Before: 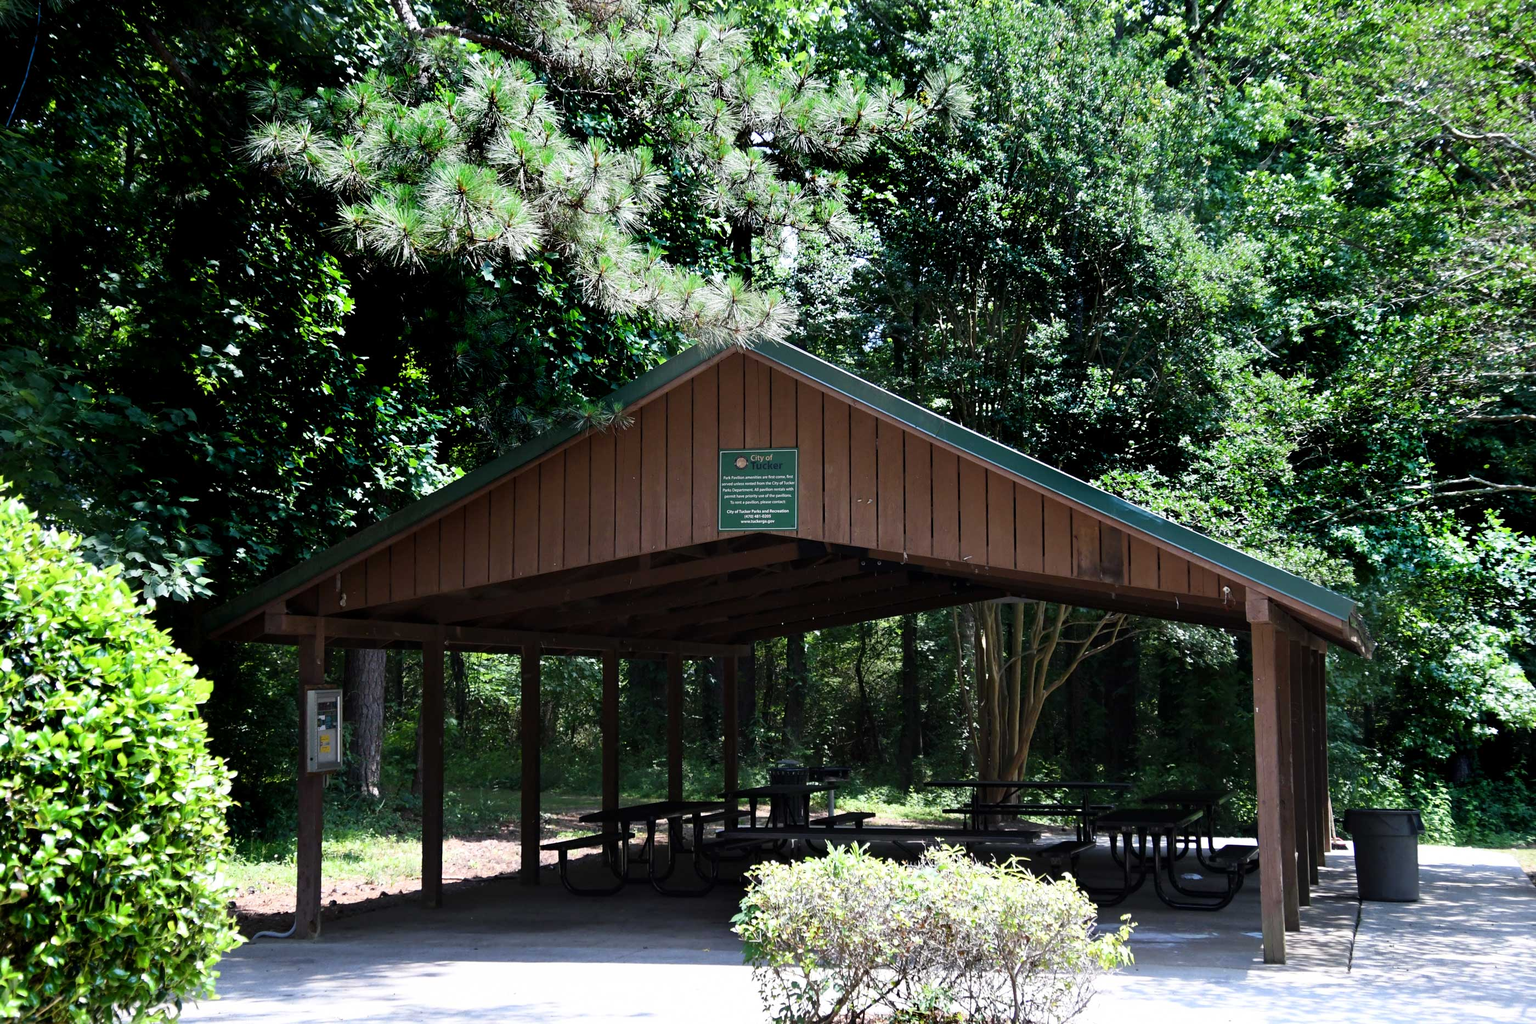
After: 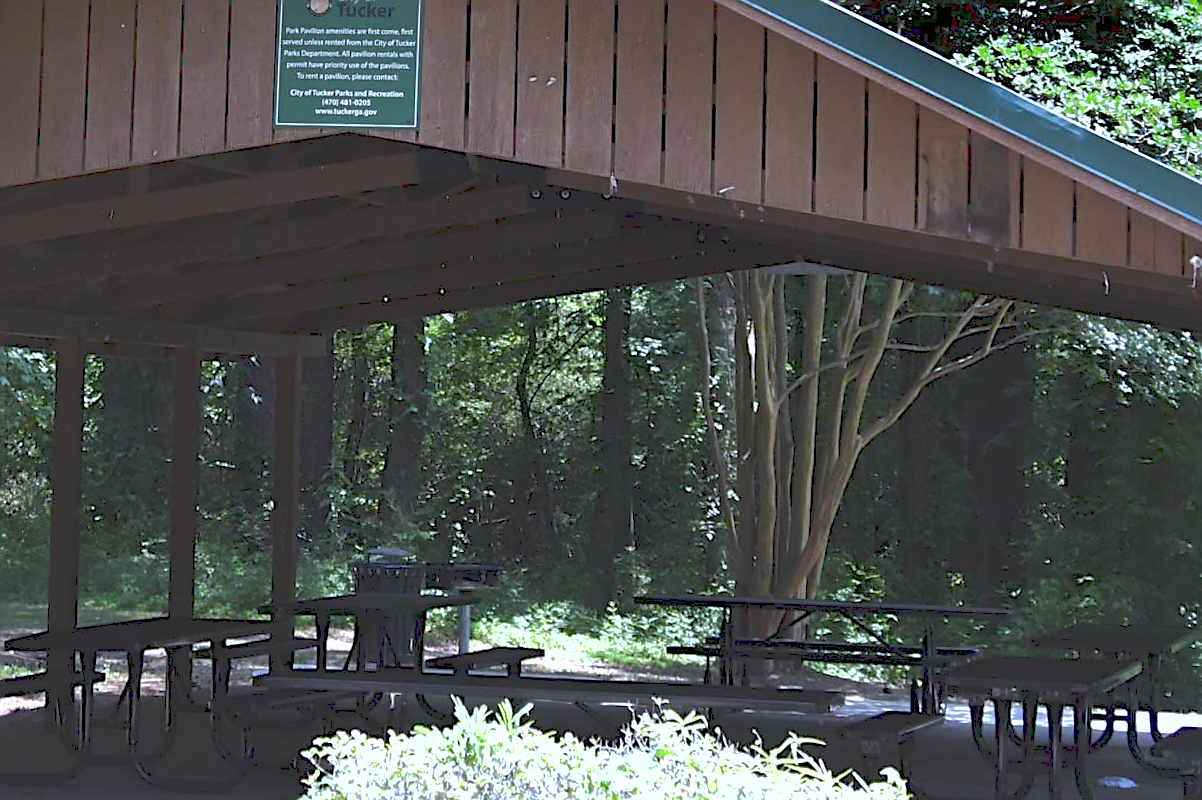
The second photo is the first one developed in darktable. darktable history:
crop: left 37.221%, top 45.169%, right 20.63%, bottom 13.777%
tone curve: curves: ch0 [(0, 0) (0.003, 0.125) (0.011, 0.139) (0.025, 0.155) (0.044, 0.174) (0.069, 0.192) (0.1, 0.211) (0.136, 0.234) (0.177, 0.262) (0.224, 0.296) (0.277, 0.337) (0.335, 0.385) (0.399, 0.436) (0.468, 0.5) (0.543, 0.573) (0.623, 0.644) (0.709, 0.713) (0.801, 0.791) (0.898, 0.881) (1, 1)], preserve colors none
white balance: red 0.948, green 1.02, blue 1.176
rotate and perspective: rotation 1.72°, automatic cropping off
tone equalizer: -8 EV -0.417 EV, -7 EV -0.389 EV, -6 EV -0.333 EV, -5 EV -0.222 EV, -3 EV 0.222 EV, -2 EV 0.333 EV, -1 EV 0.389 EV, +0 EV 0.417 EV, edges refinement/feathering 500, mask exposure compensation -1.25 EV, preserve details no
shadows and highlights: on, module defaults
sharpen: on, module defaults
